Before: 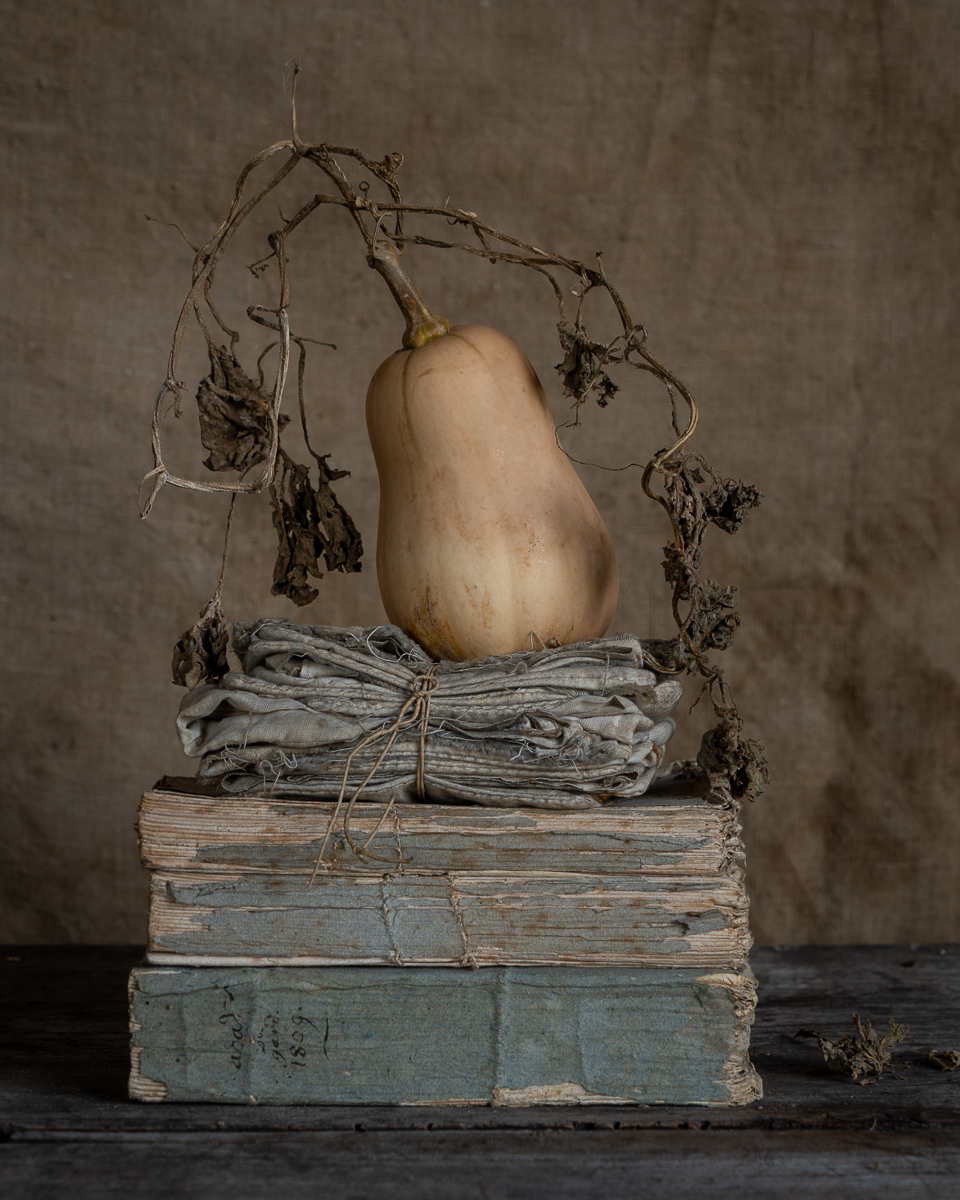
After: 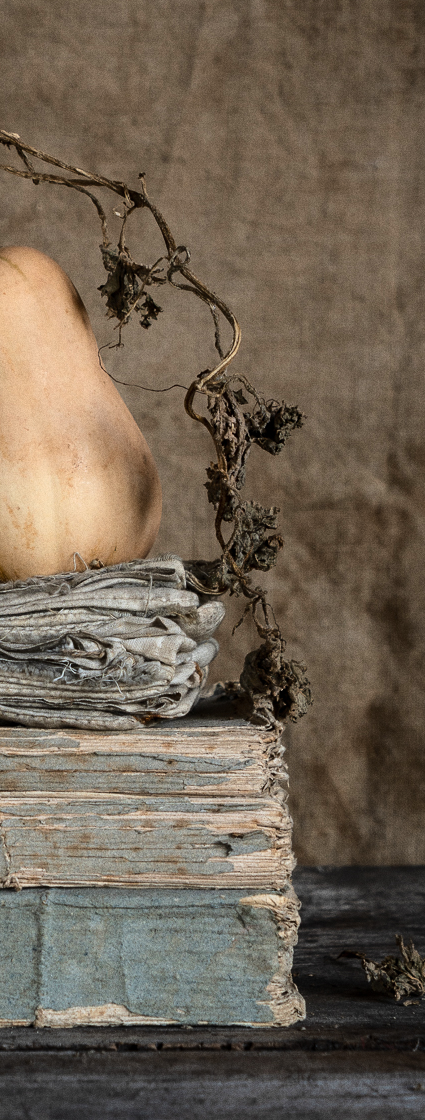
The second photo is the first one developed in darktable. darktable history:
crop: left 47.628%, top 6.643%, right 7.874%
base curve: curves: ch0 [(0, 0) (0.028, 0.03) (0.121, 0.232) (0.46, 0.748) (0.859, 0.968) (1, 1)]
grain: coarseness 0.09 ISO
